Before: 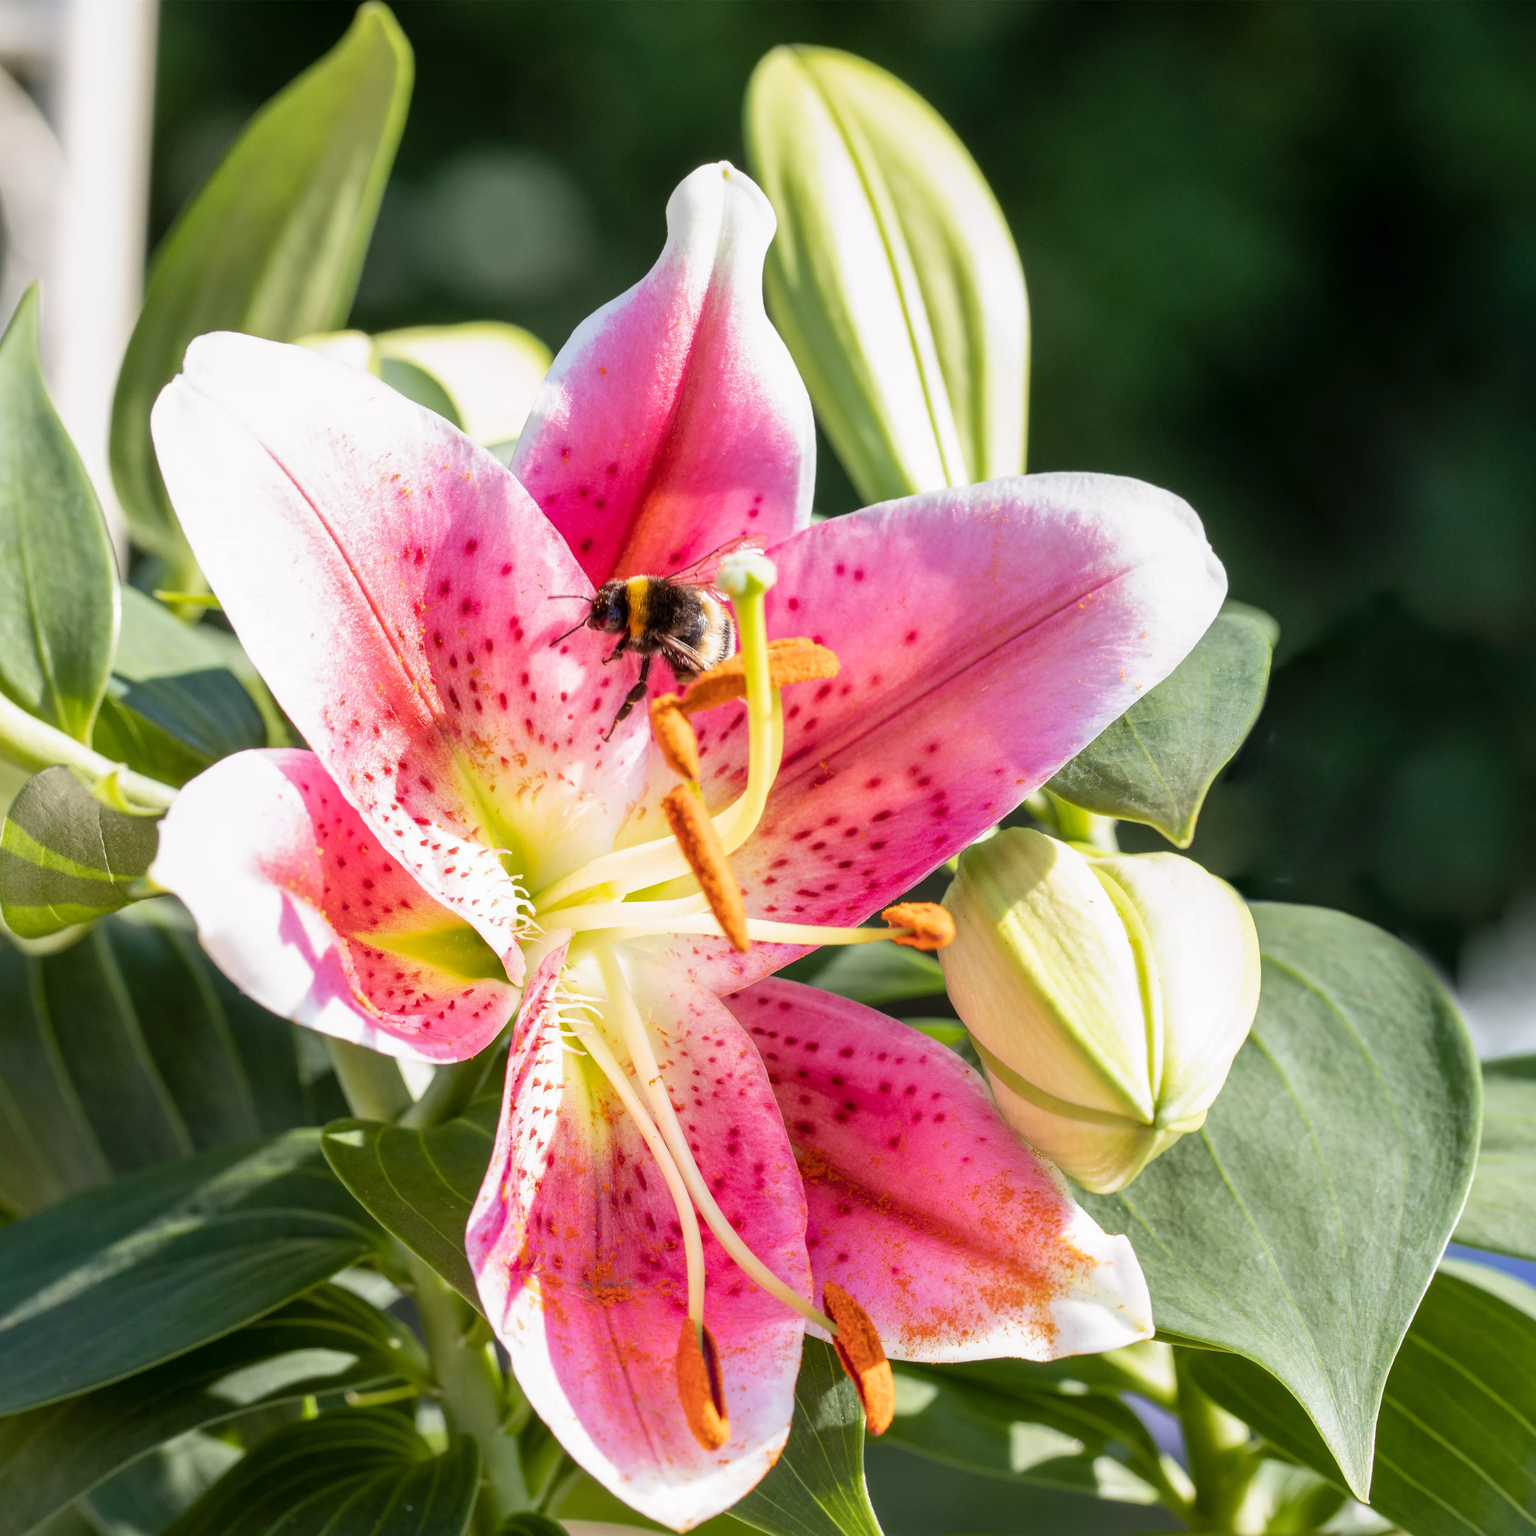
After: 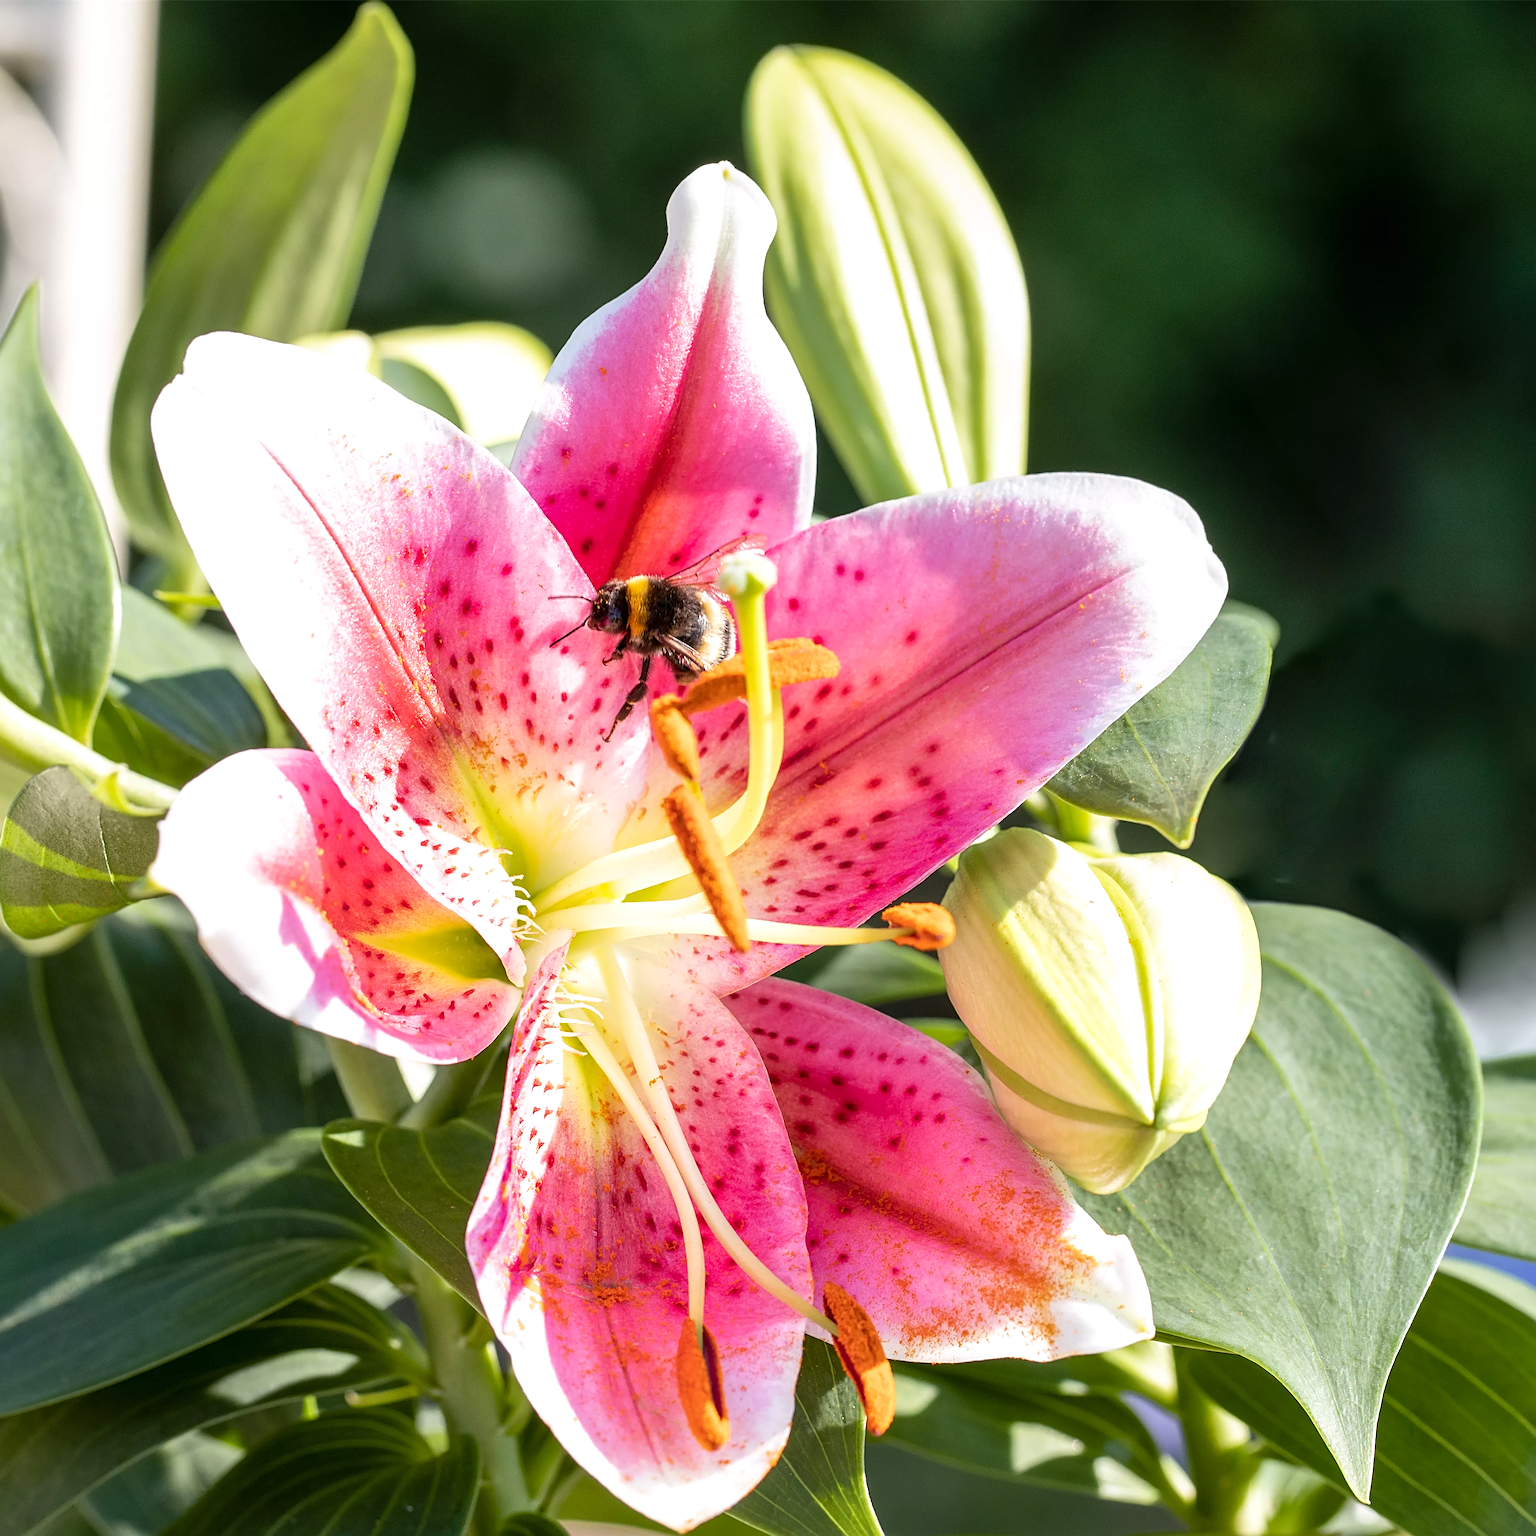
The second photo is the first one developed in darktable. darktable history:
sharpen: radius 4
levels: levels [0, 0.476, 0.951]
